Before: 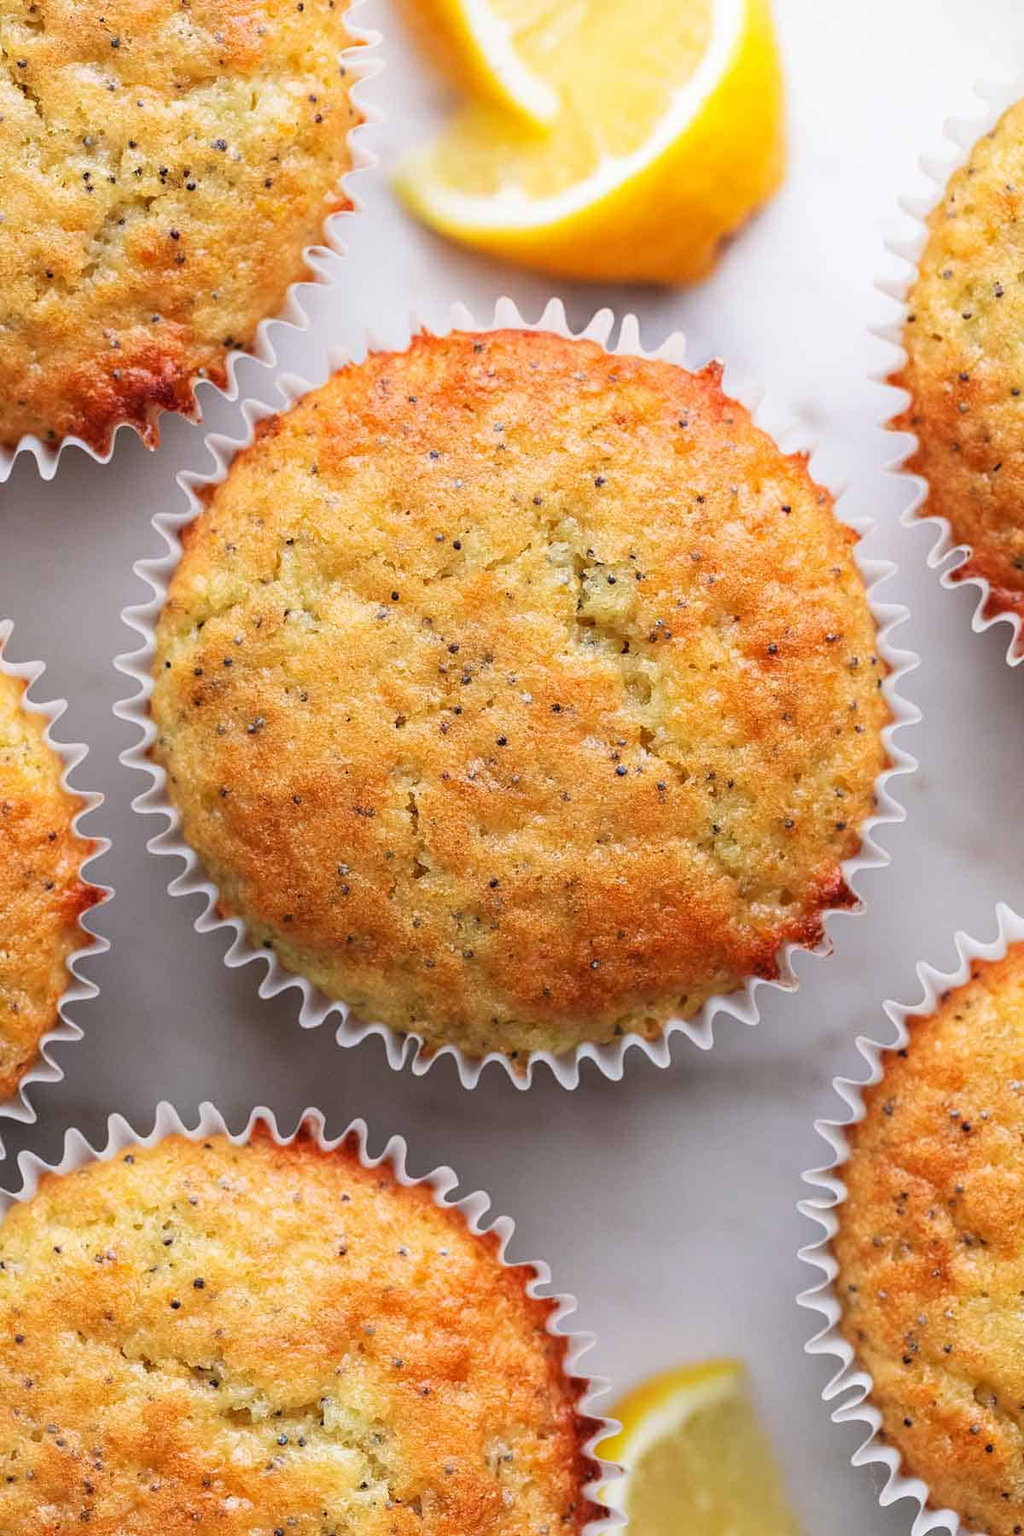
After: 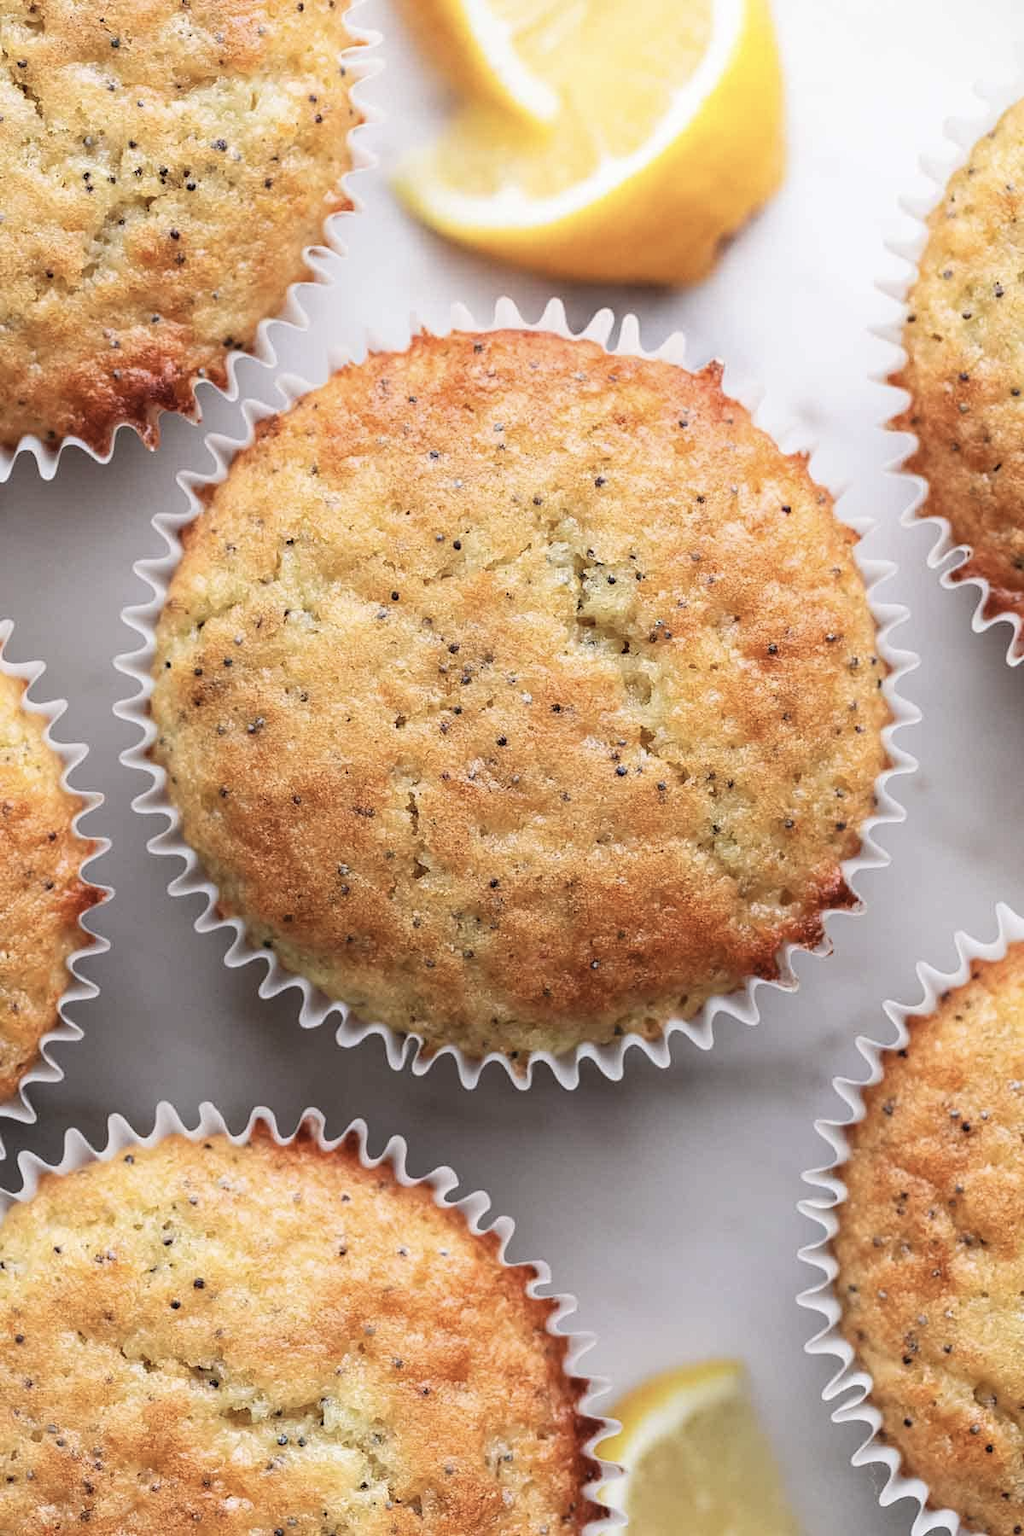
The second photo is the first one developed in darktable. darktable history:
contrast brightness saturation: contrast 0.102, saturation -0.301
